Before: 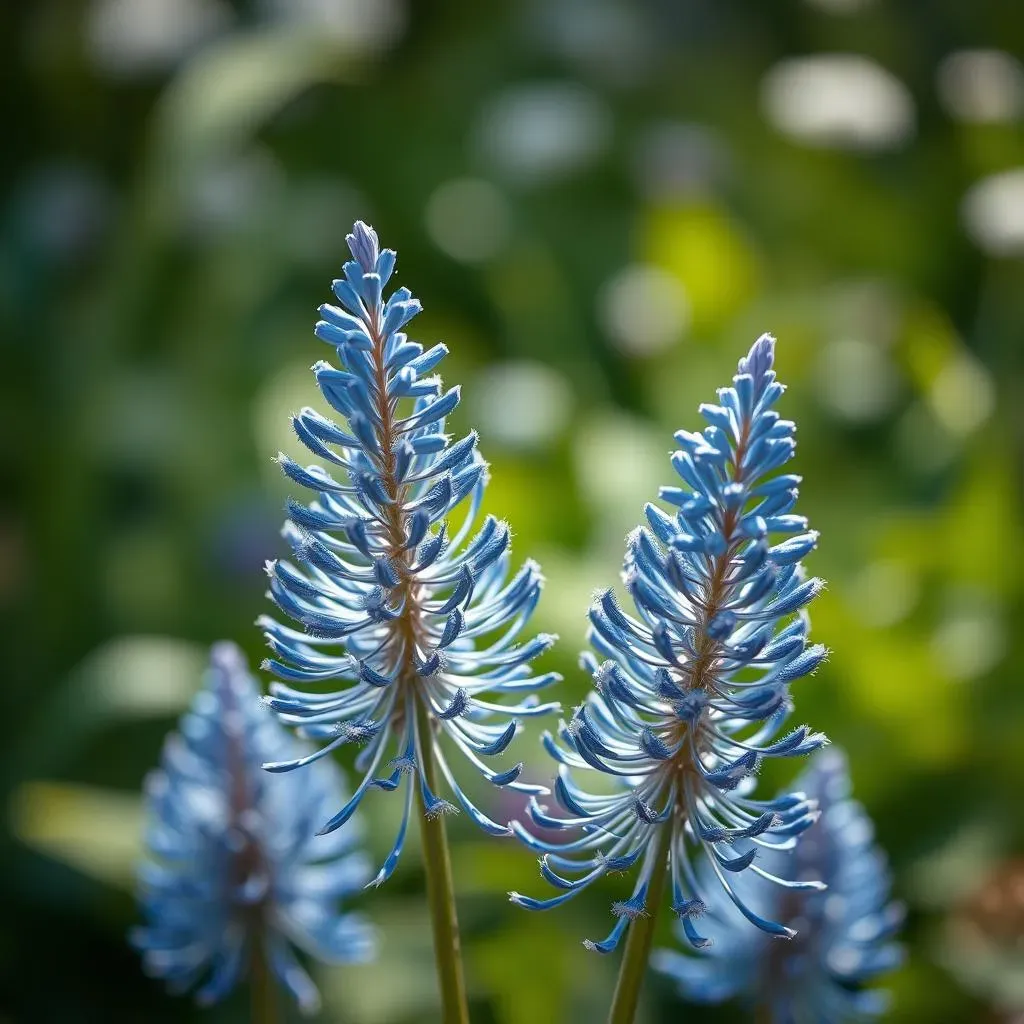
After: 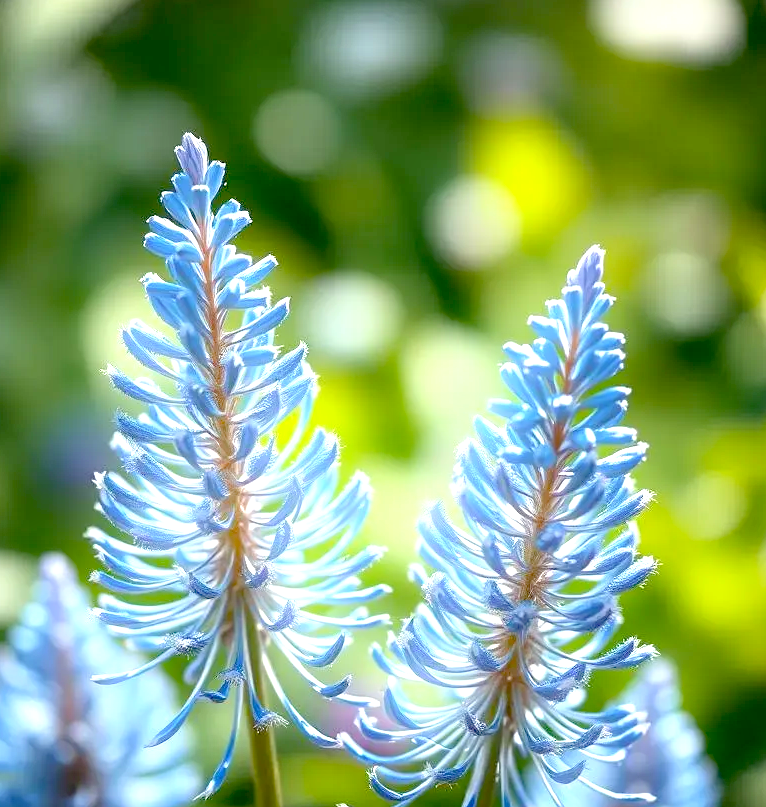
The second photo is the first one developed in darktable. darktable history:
bloom: size 5%, threshold 95%, strength 15%
crop: left 16.768%, top 8.653%, right 8.362%, bottom 12.485%
exposure: black level correction 0.011, exposure 1.088 EV, compensate exposure bias true, compensate highlight preservation false
